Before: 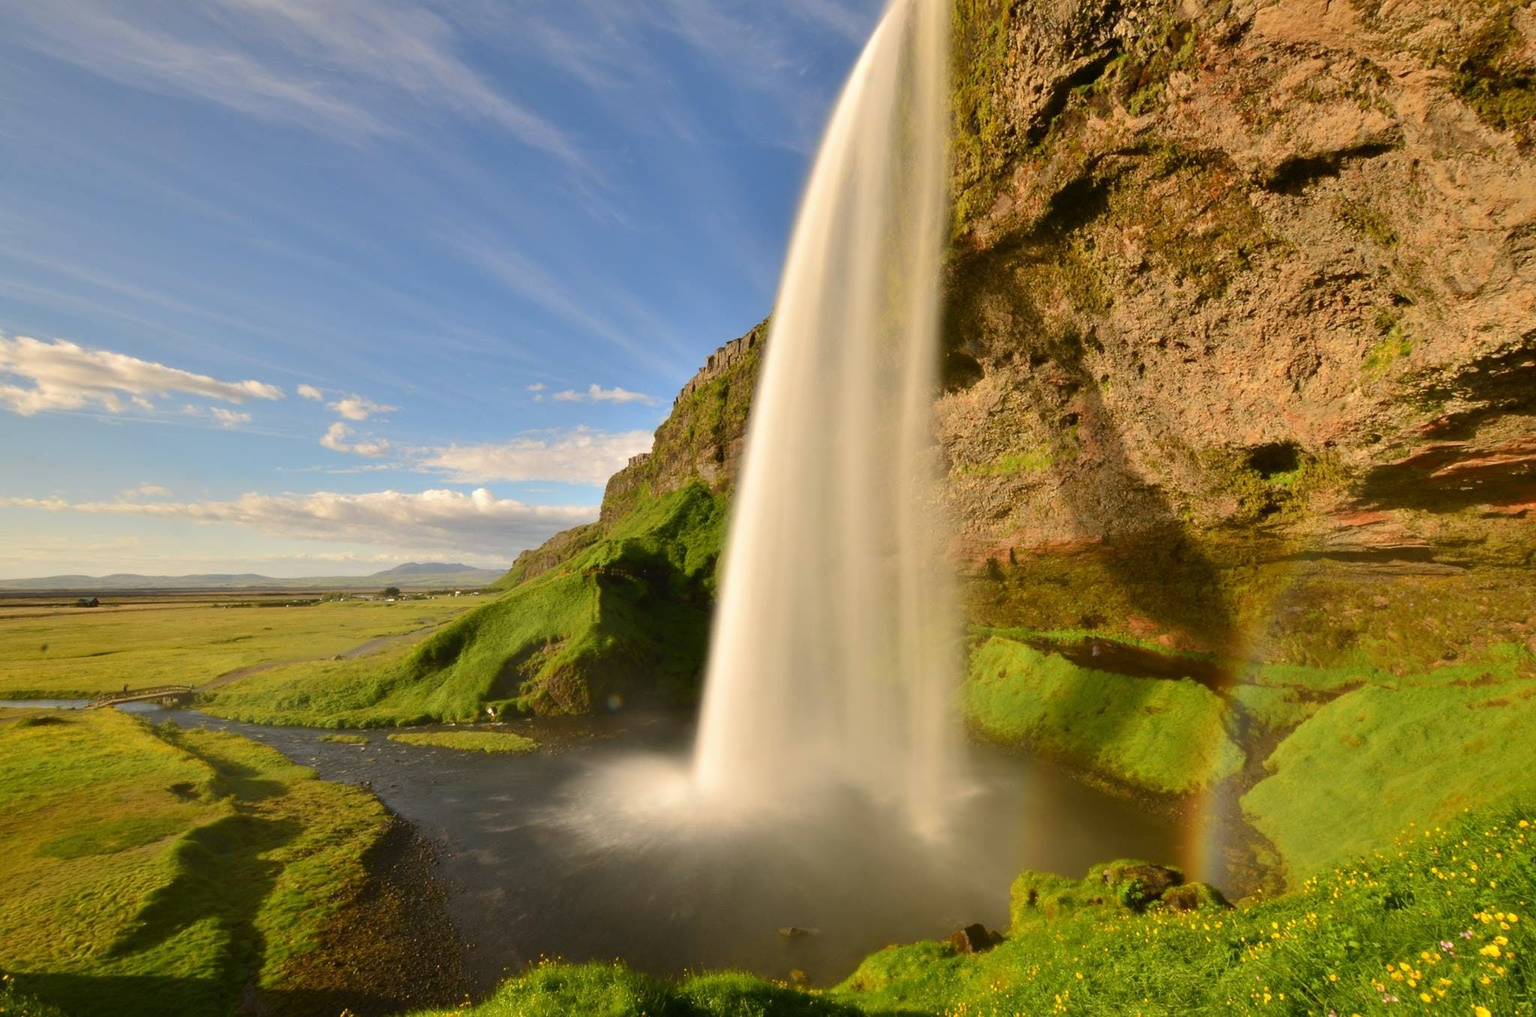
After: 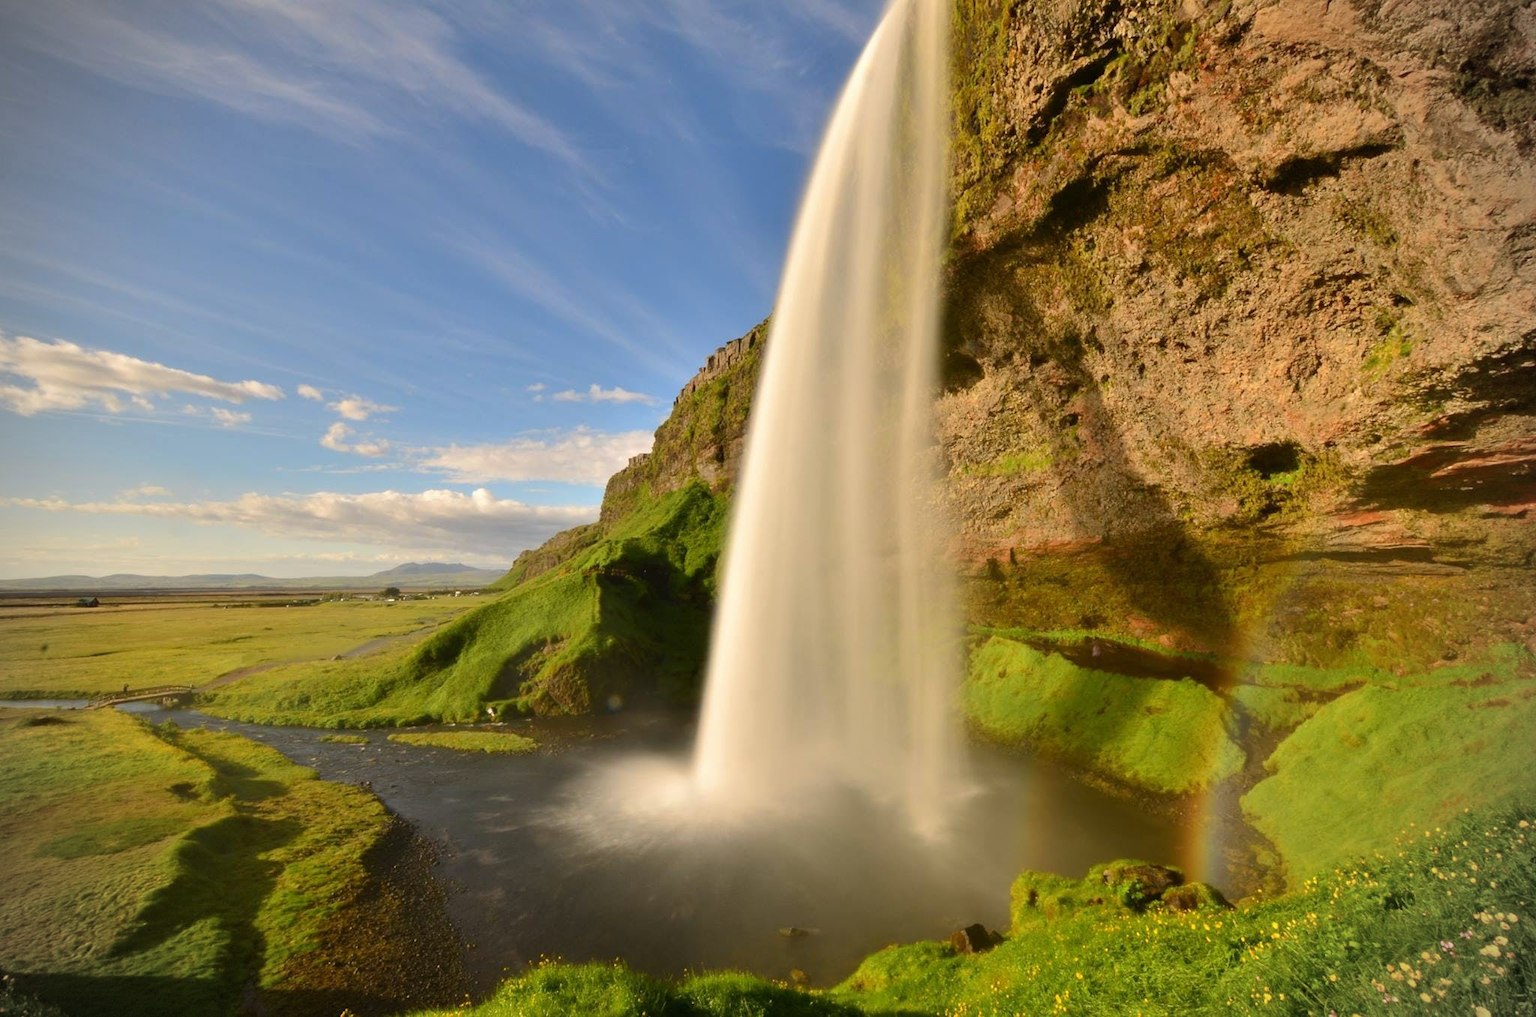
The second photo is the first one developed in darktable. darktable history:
vignetting: dithering 8-bit output, unbound false
